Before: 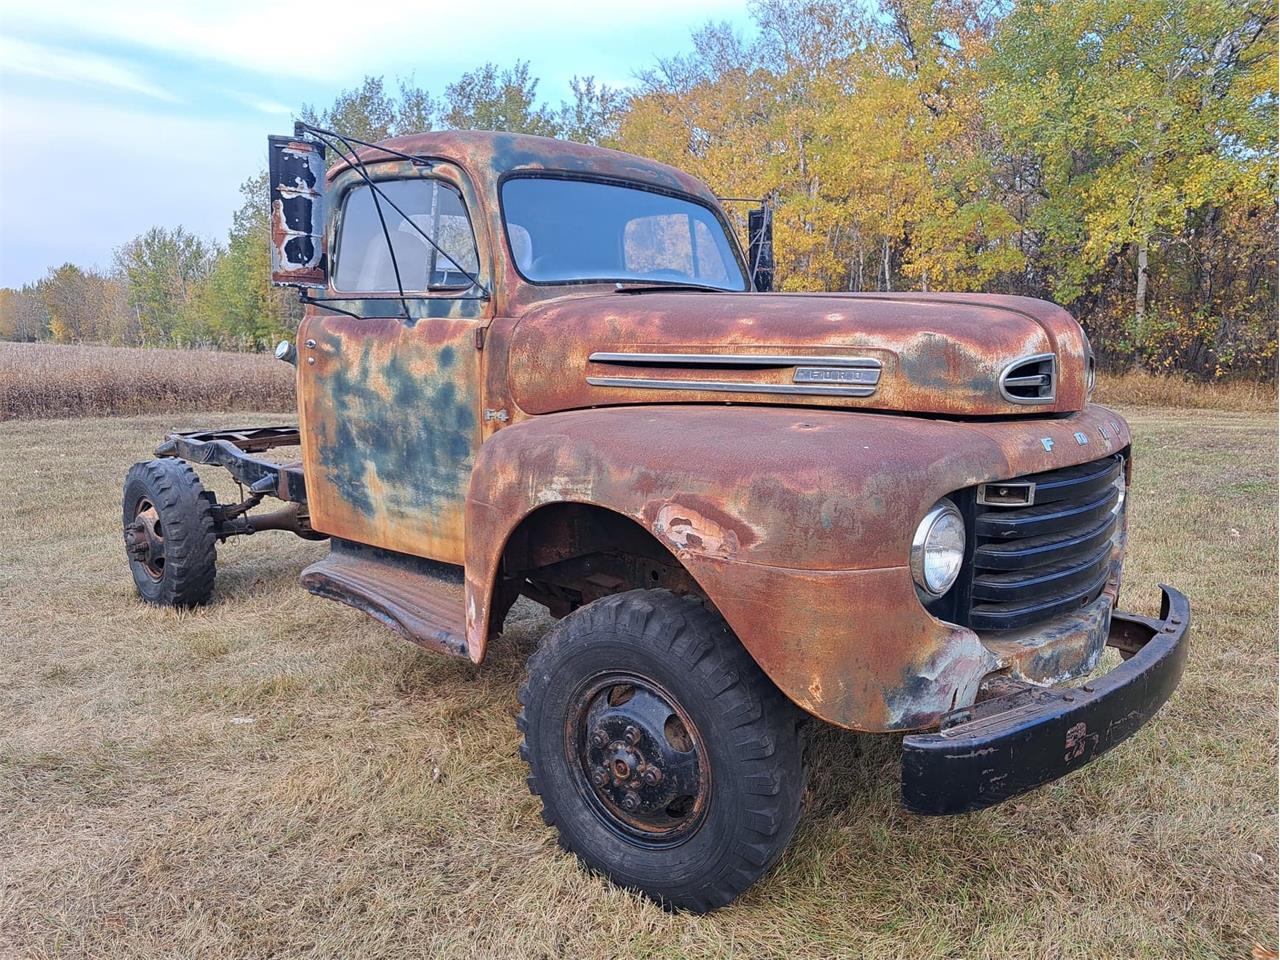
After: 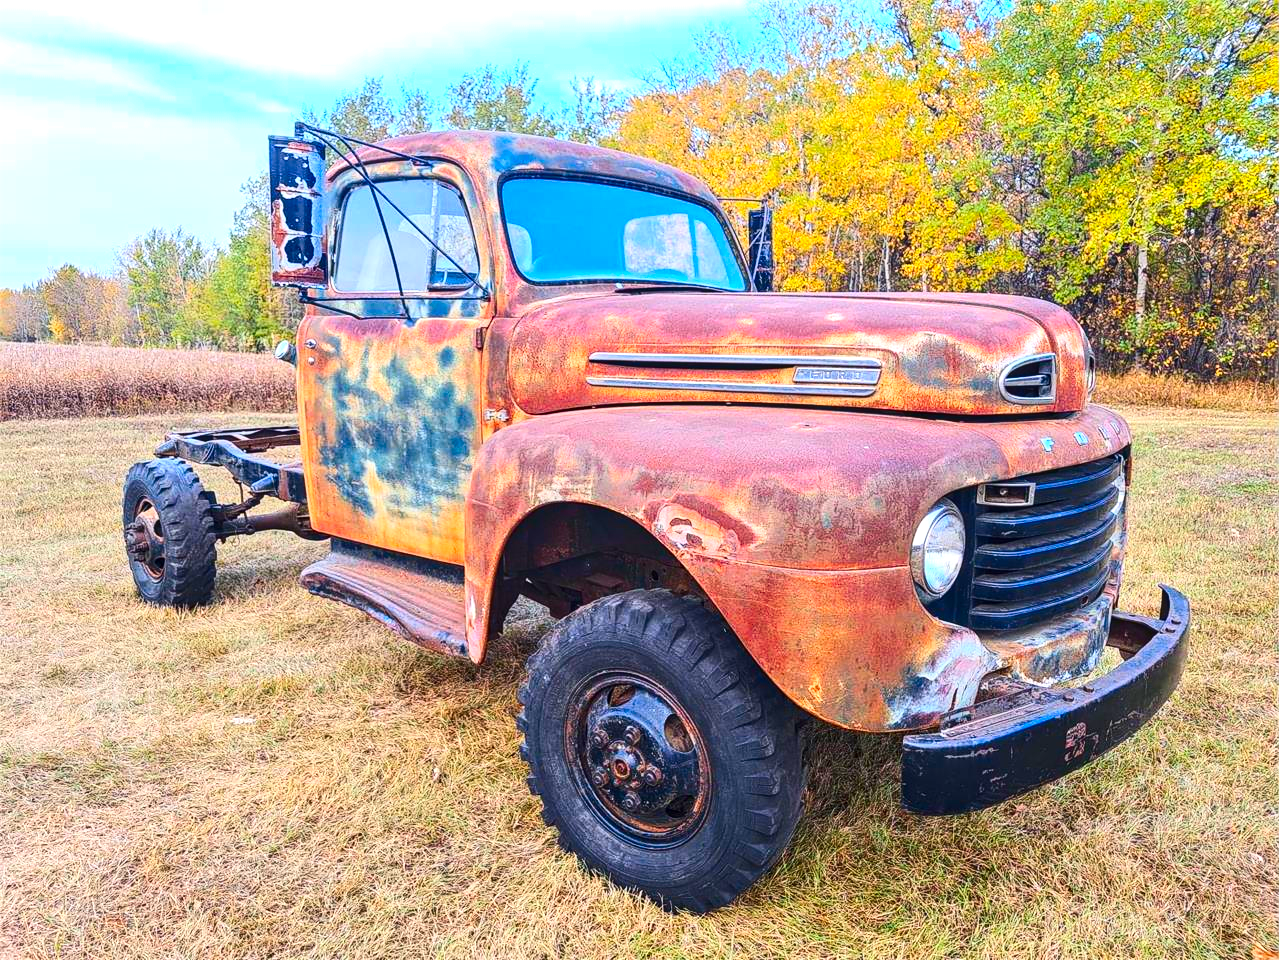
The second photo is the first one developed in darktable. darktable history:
contrast brightness saturation: contrast 0.26, brightness 0.02, saturation 0.87
local contrast: on, module defaults
exposure: black level correction -0.002, exposure 0.54 EV, compensate highlight preservation false
